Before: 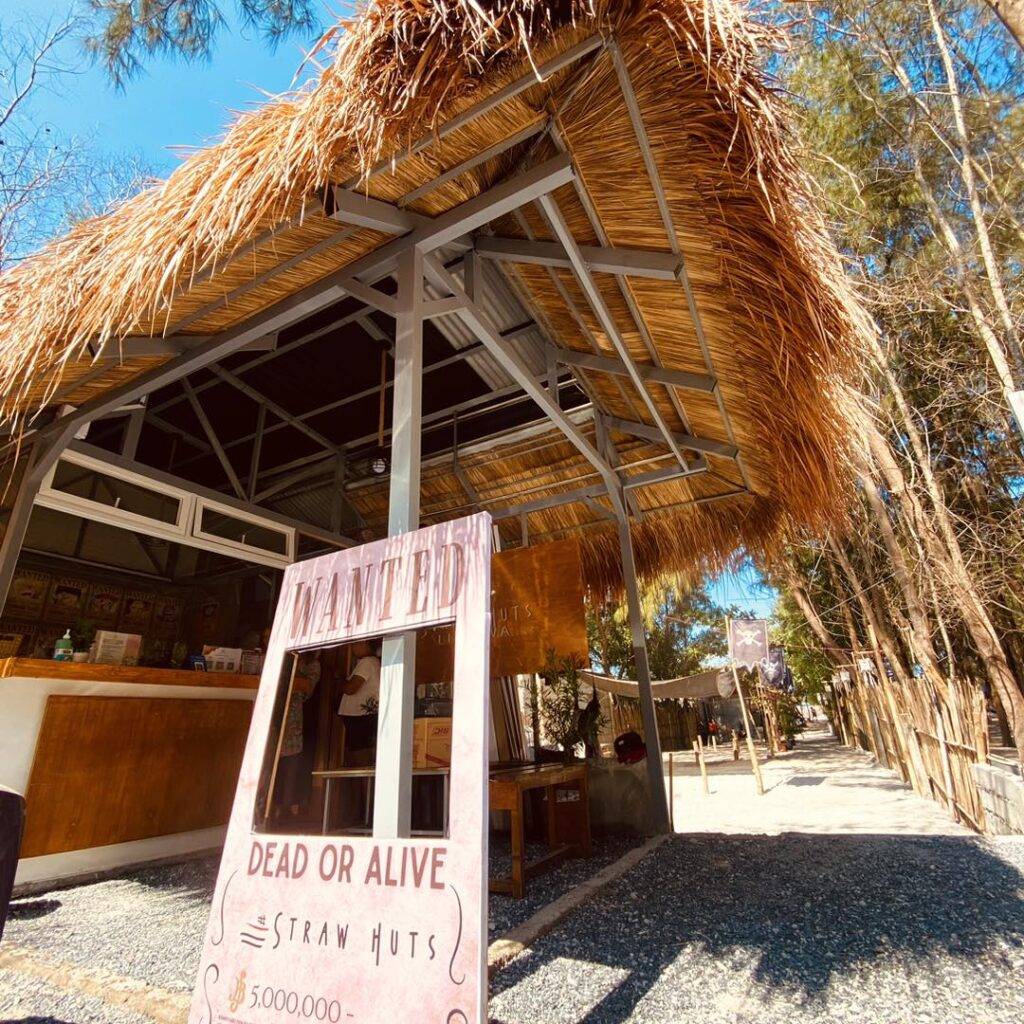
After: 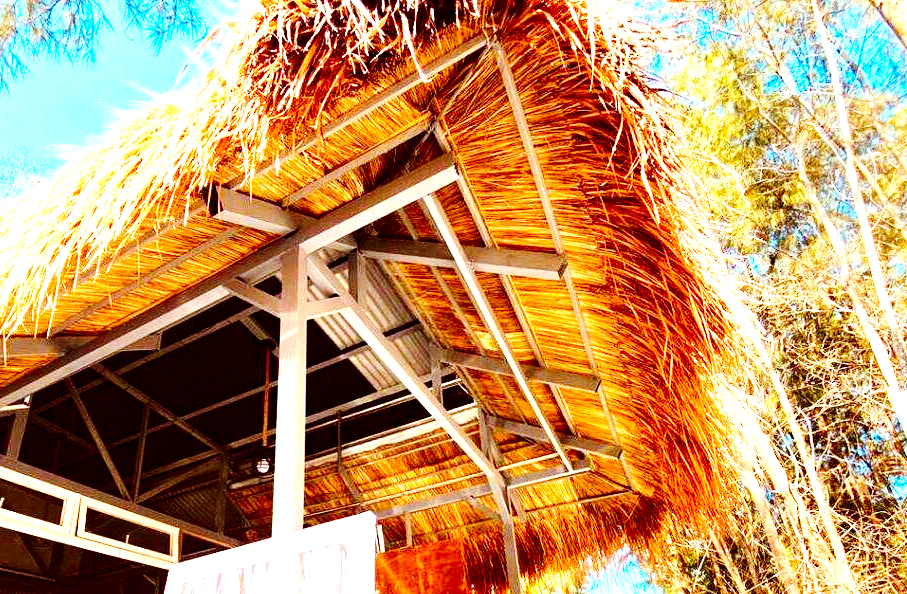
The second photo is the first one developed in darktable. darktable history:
crop and rotate: left 11.396%, bottom 41.977%
sharpen: radius 5.34, amount 0.31, threshold 26.529
contrast brightness saturation: contrast 0.201, brightness 0.157, saturation 0.23
base curve: curves: ch0 [(0, 0) (0.028, 0.03) (0.121, 0.232) (0.46, 0.748) (0.859, 0.968) (1, 1)], preserve colors none
color correction: highlights a* -4.92, highlights b* -3.17, shadows a* 3.75, shadows b* 4.4
exposure: black level correction 0.001, exposure 0.5 EV, compensate highlight preservation false
local contrast: highlights 160%, shadows 139%, detail 139%, midtone range 0.261
